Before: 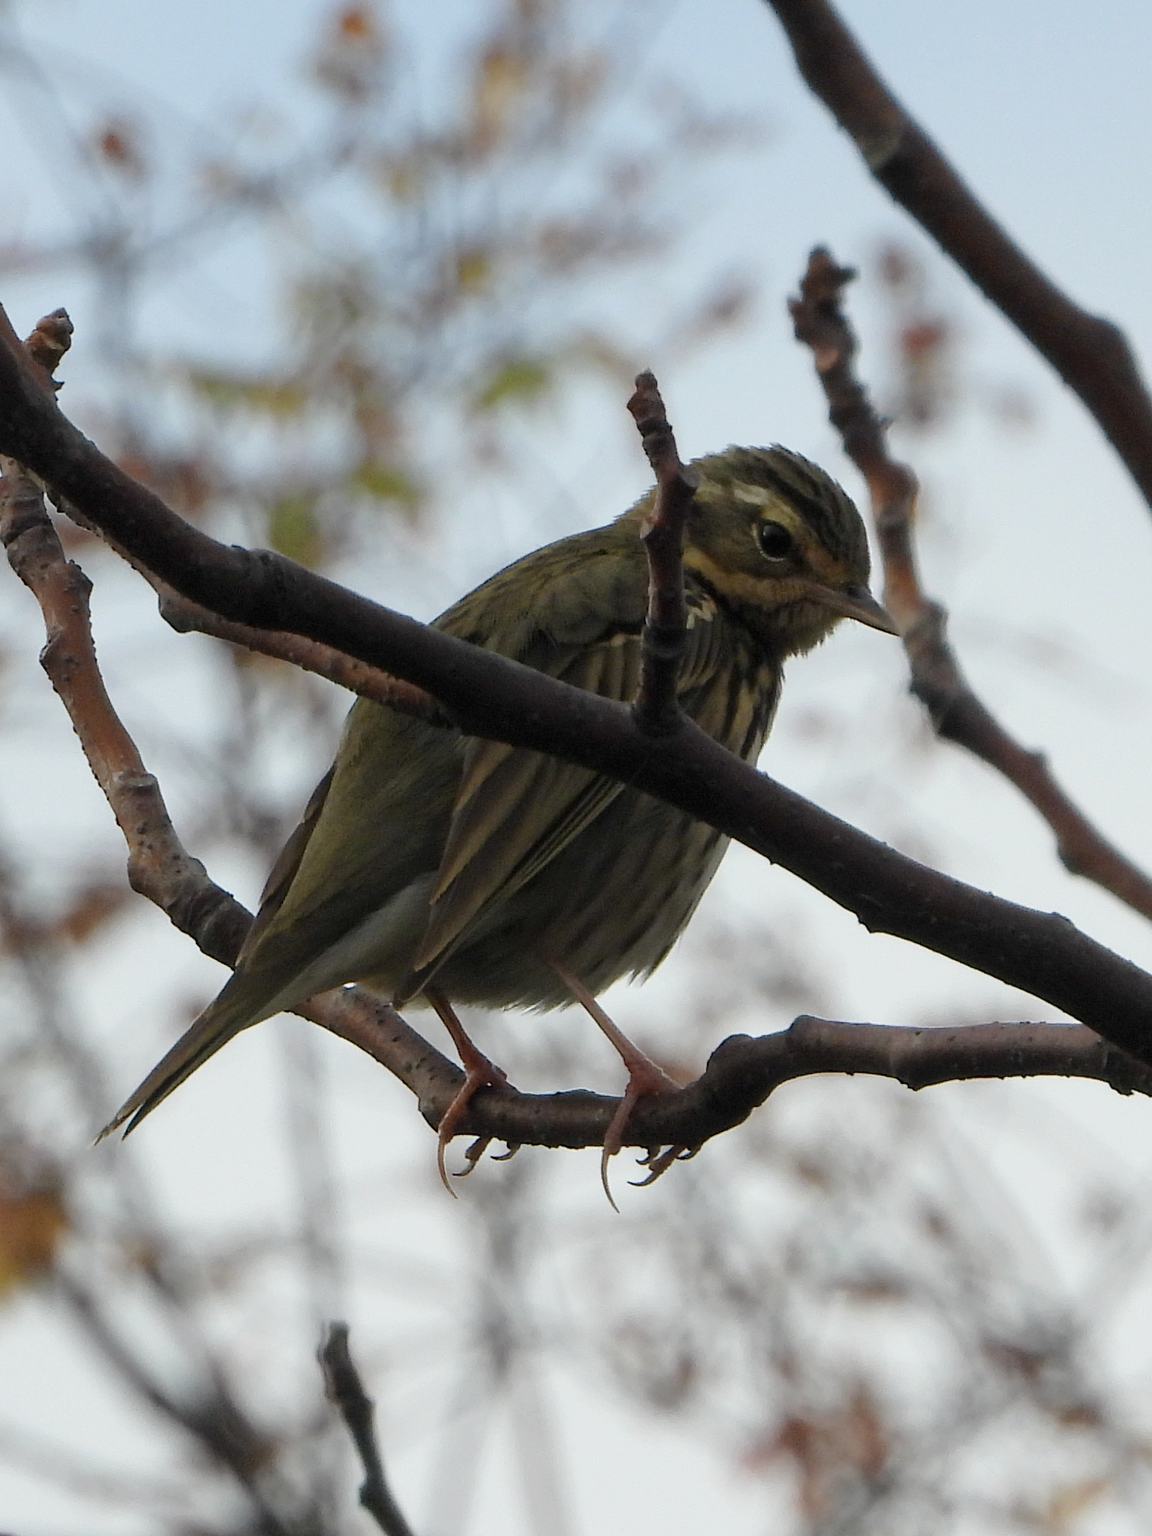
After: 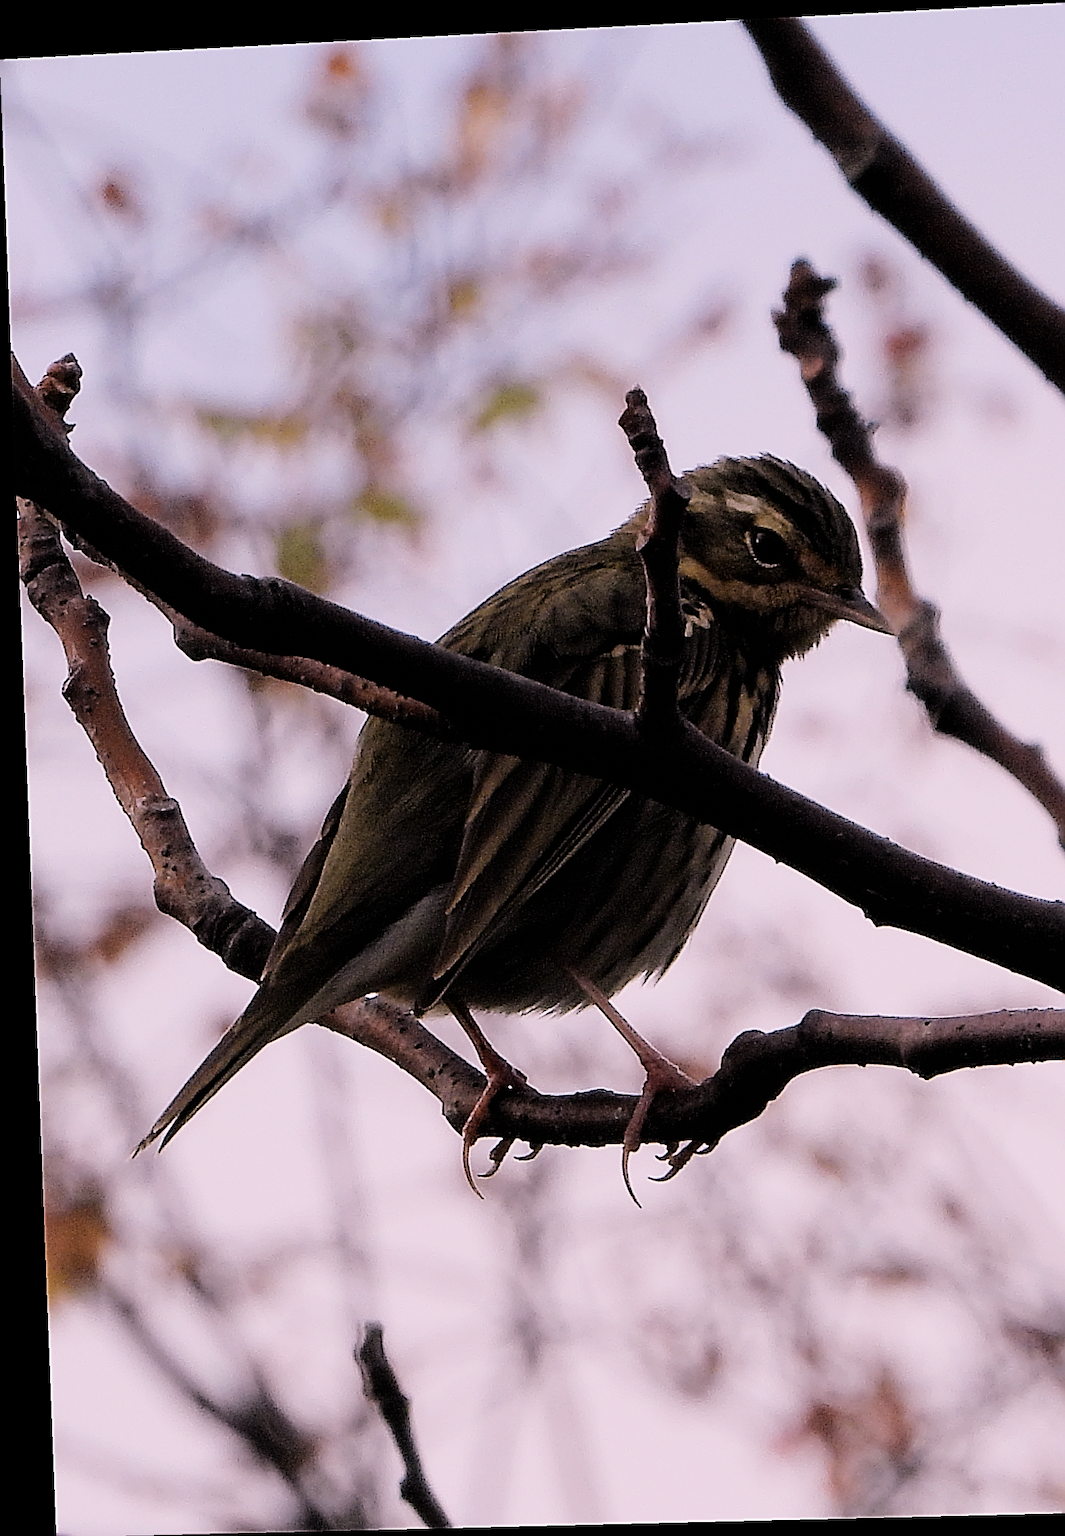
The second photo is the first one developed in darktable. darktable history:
sharpen: amount 2
rotate and perspective: rotation -2.22°, lens shift (horizontal) -0.022, automatic cropping off
white balance: red 1.188, blue 1.11
filmic rgb: black relative exposure -5 EV, hardness 2.88, contrast 1.3, highlights saturation mix -30%
crop: right 9.509%, bottom 0.031%
